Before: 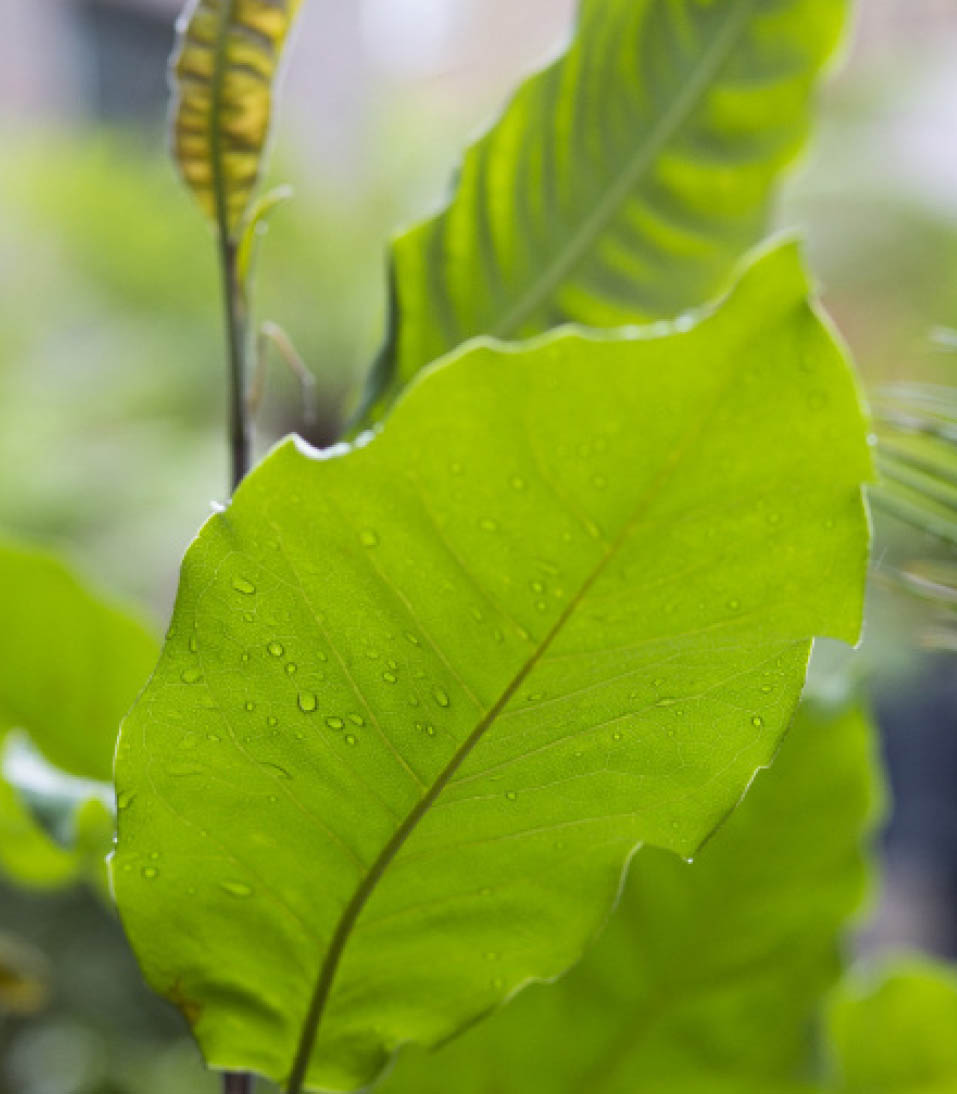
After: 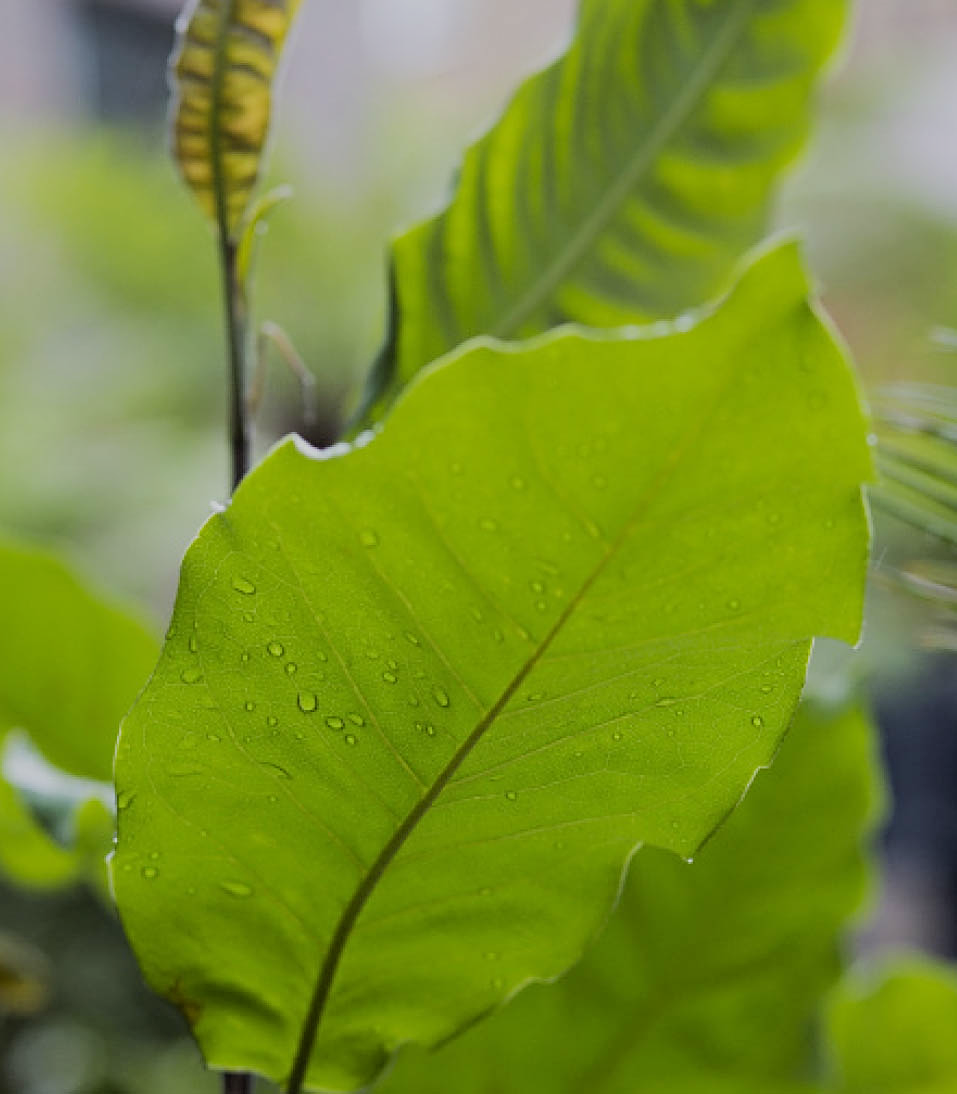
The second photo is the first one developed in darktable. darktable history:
sharpen: on, module defaults
tone equalizer: edges refinement/feathering 500, mask exposure compensation -1.57 EV, preserve details no
filmic rgb: black relative exposure -7.65 EV, white relative exposure 3.96 EV, hardness 4.02, contrast 1.095, highlights saturation mix -29%
exposure: exposure -0.35 EV, compensate highlight preservation false
